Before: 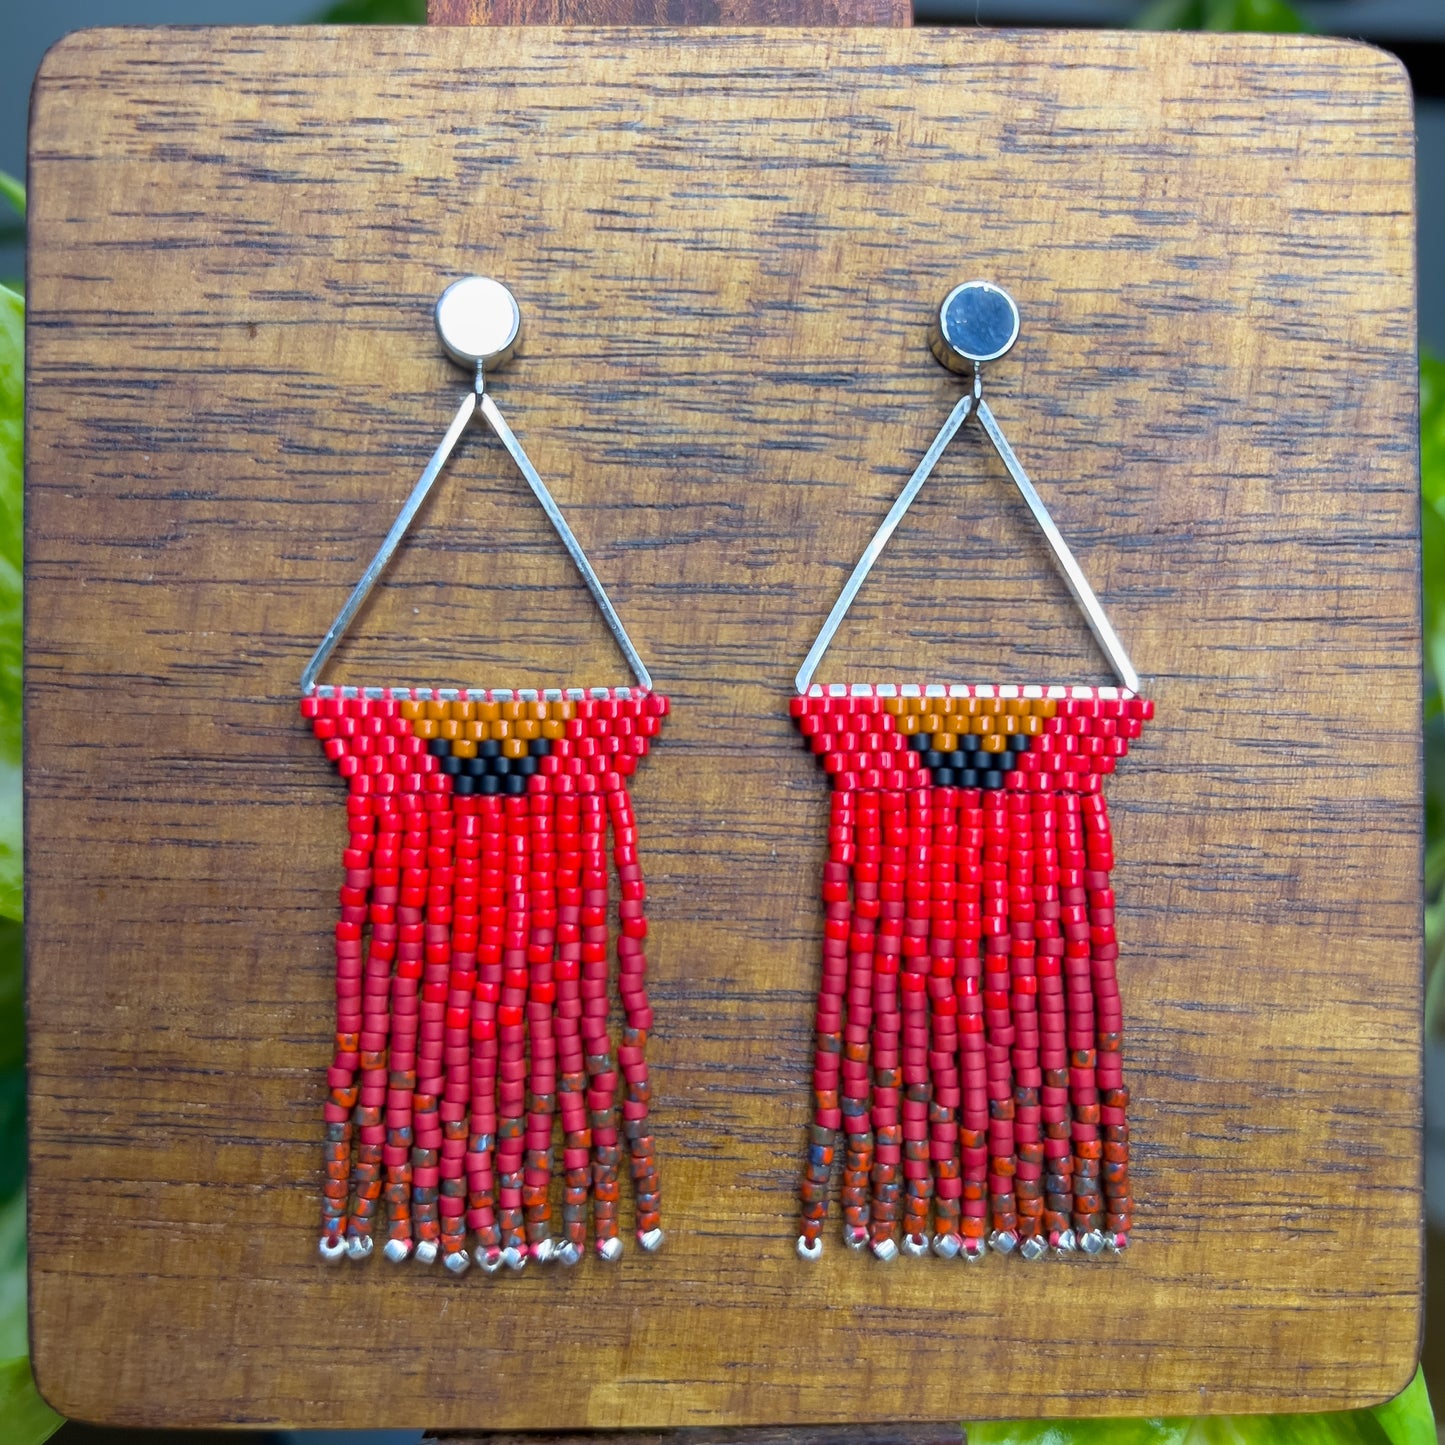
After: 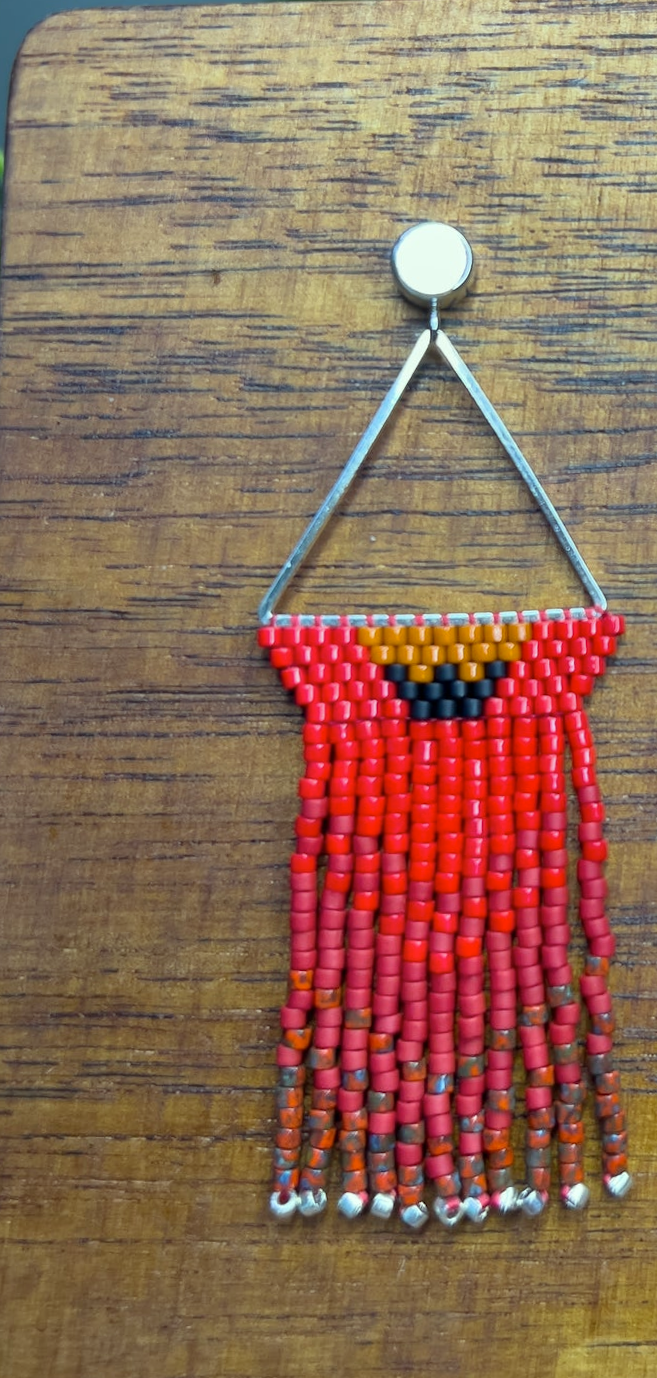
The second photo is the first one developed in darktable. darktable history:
crop and rotate: left 0%, top 0%, right 50.845%
color correction: highlights a* -8, highlights b* 3.1
shadows and highlights: low approximation 0.01, soften with gaussian
rotate and perspective: rotation -1.68°, lens shift (vertical) -0.146, crop left 0.049, crop right 0.912, crop top 0.032, crop bottom 0.96
